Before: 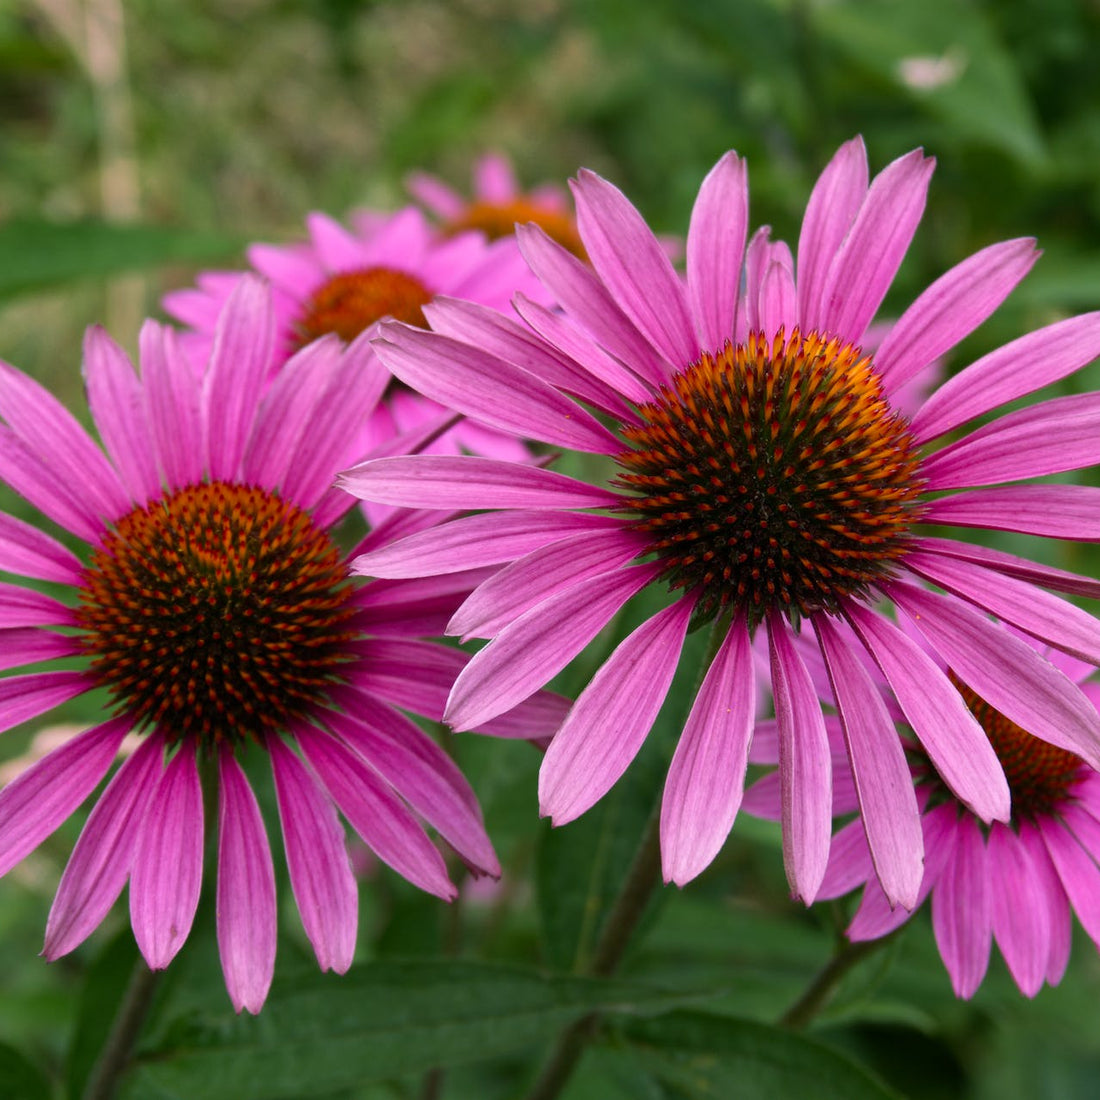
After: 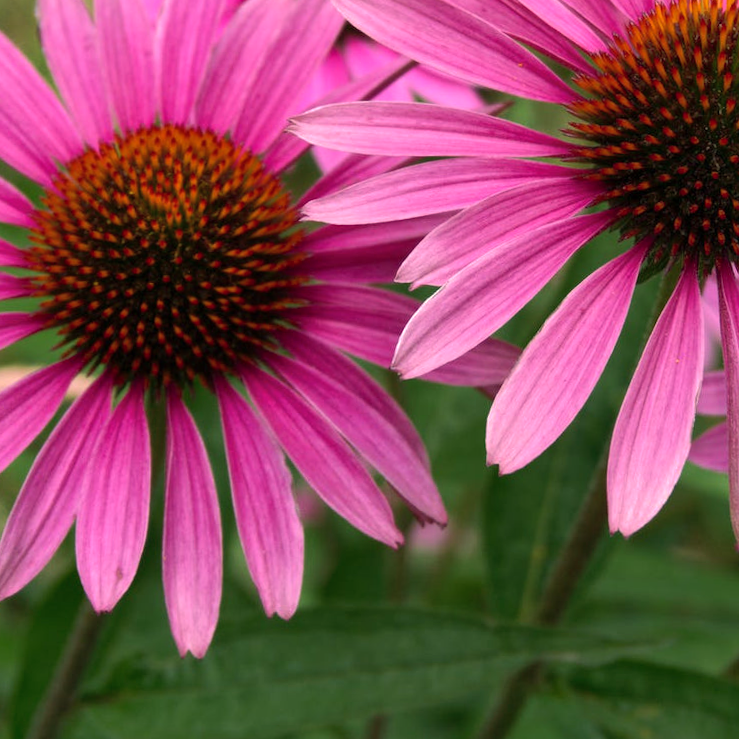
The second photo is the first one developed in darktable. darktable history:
shadows and highlights: on, module defaults
white balance: red 1.029, blue 0.92
tone equalizer: -8 EV -0.417 EV, -7 EV -0.389 EV, -6 EV -0.333 EV, -5 EV -0.222 EV, -3 EV 0.222 EV, -2 EV 0.333 EV, -1 EV 0.389 EV, +0 EV 0.417 EV, edges refinement/feathering 500, mask exposure compensation -1.57 EV, preserve details no
crop and rotate: angle -0.82°, left 3.85%, top 31.828%, right 27.992%
